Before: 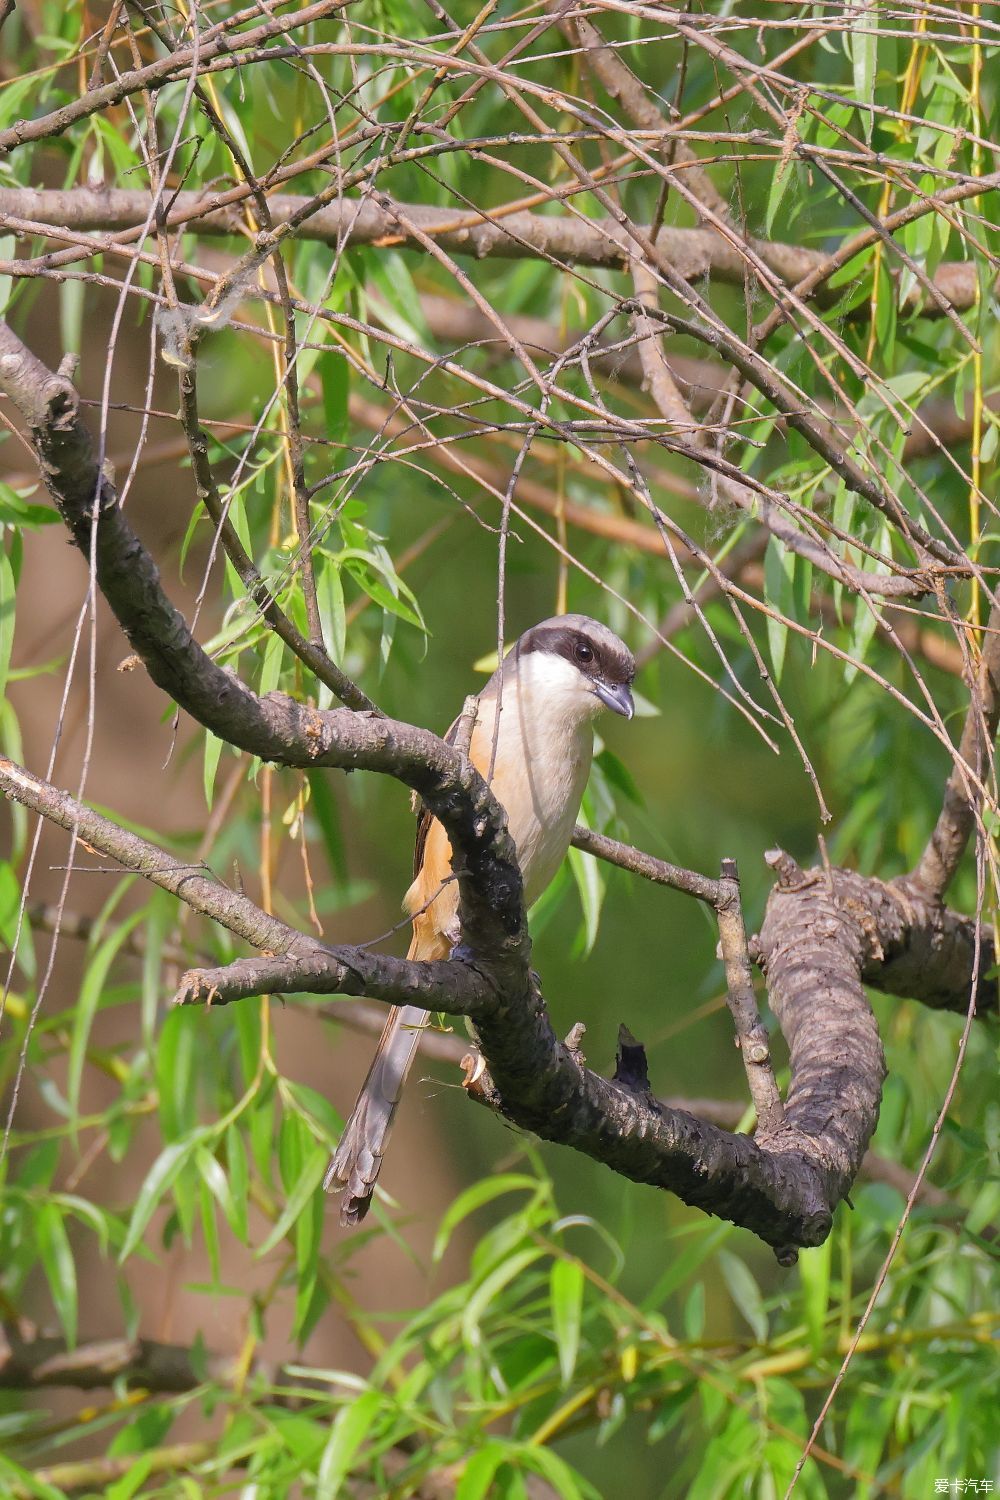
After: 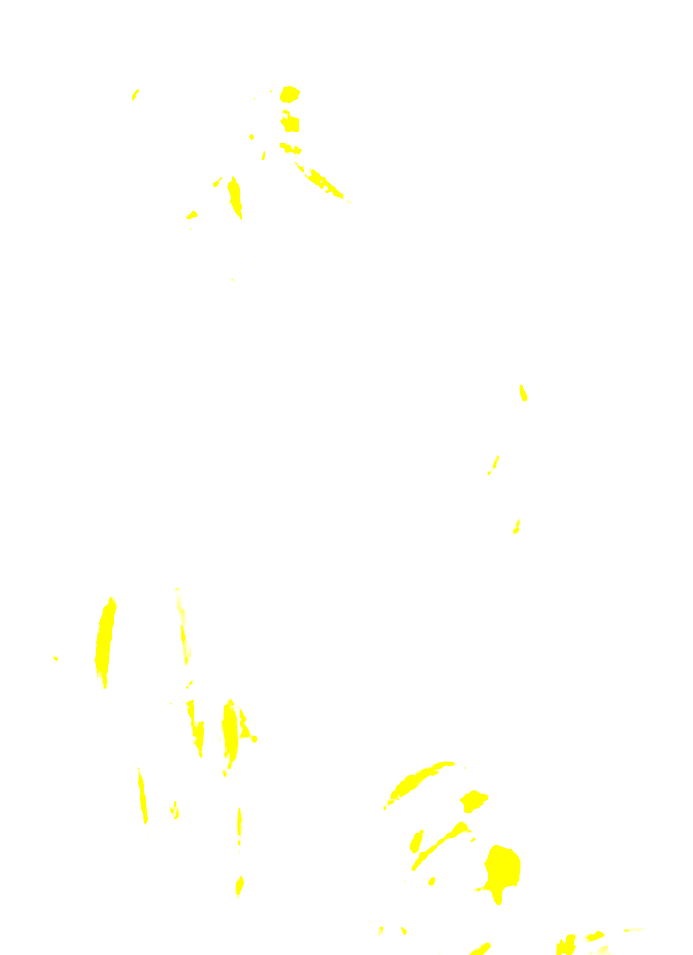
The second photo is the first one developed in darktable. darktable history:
local contrast: on, module defaults
exposure: exposure 8 EV, compensate highlight preservation false
crop: left 6.488%, top 27.668%, right 24.183%, bottom 8.656%
